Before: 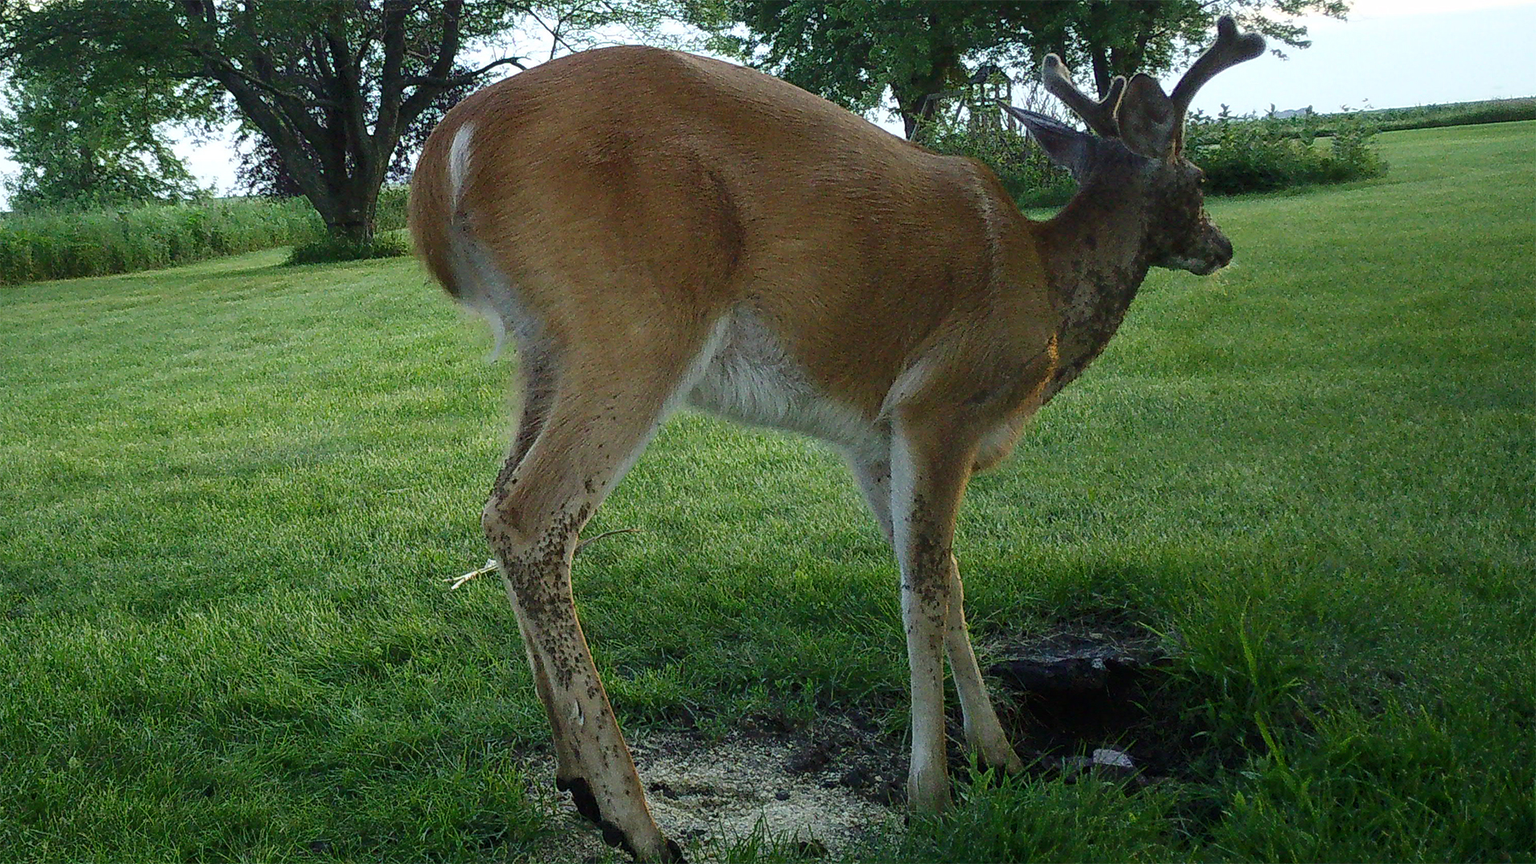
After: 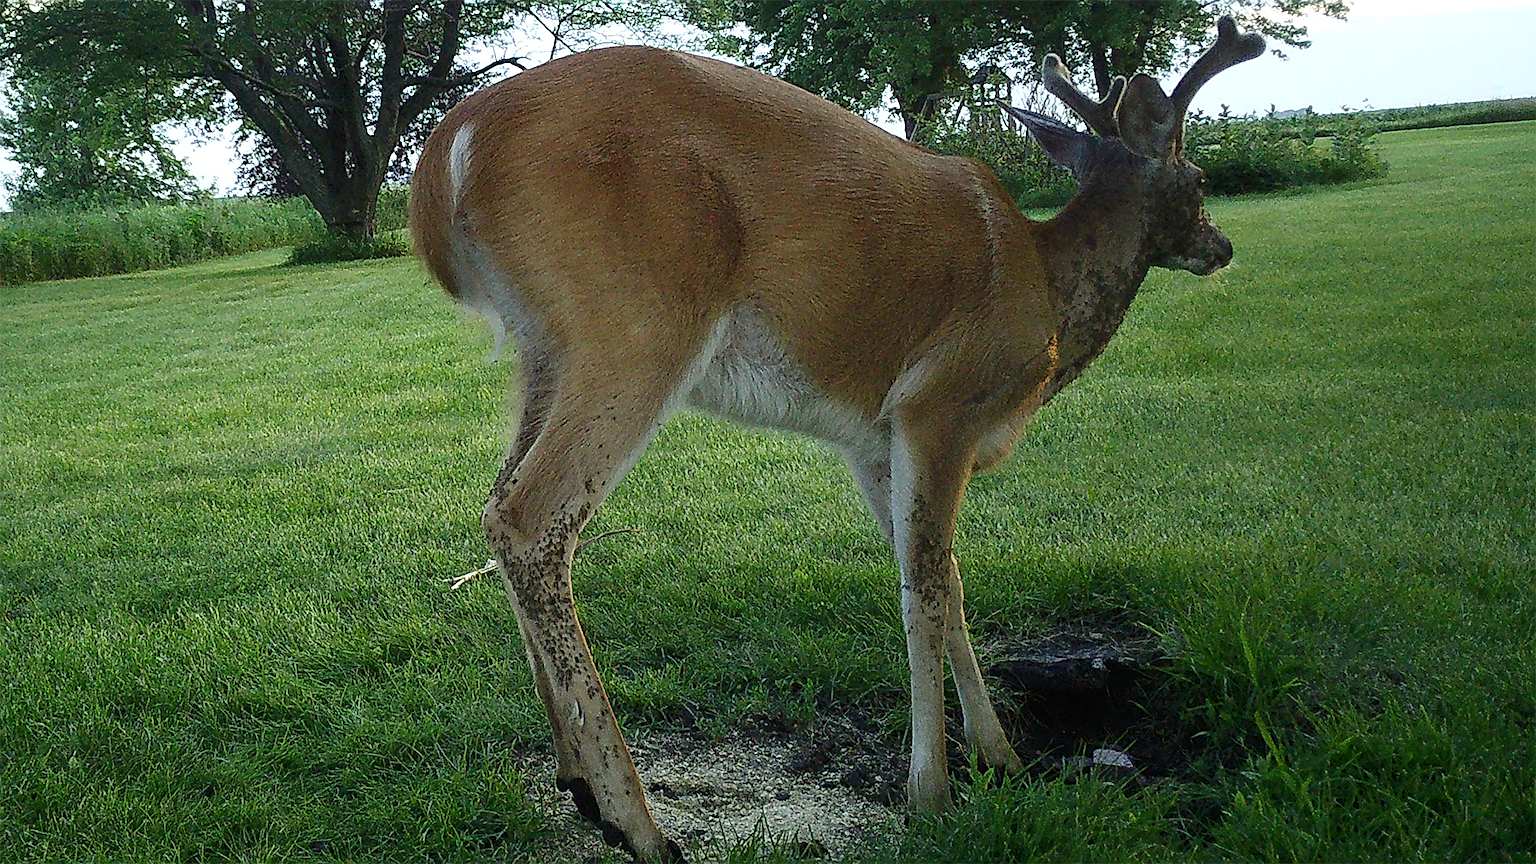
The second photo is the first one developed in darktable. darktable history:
levels: levels [0, 0.492, 0.984]
sharpen: on, module defaults
